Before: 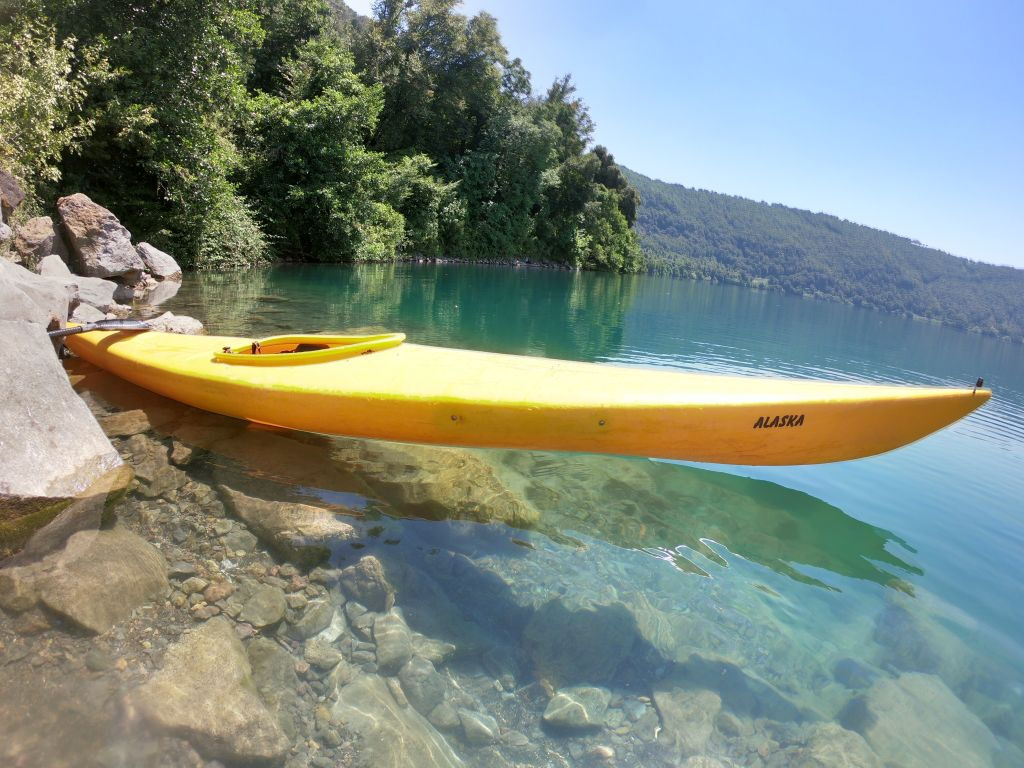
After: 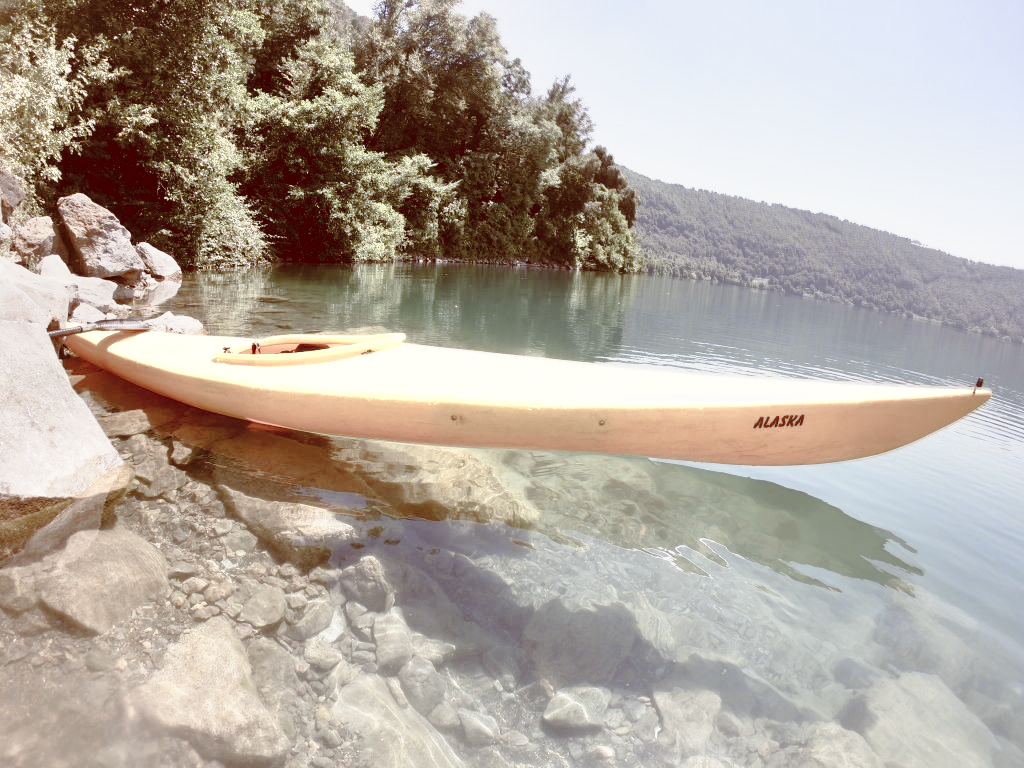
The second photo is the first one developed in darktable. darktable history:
color balance rgb: shadows lift › luminance 1%, shadows lift › chroma 0.2%, shadows lift › hue 20°, power › luminance 1%, power › chroma 0.4%, power › hue 34°, highlights gain › luminance 0.8%, highlights gain › chroma 0.4%, highlights gain › hue 44°, global offset › chroma 0.4%, global offset › hue 34°, white fulcrum 0.08 EV, linear chroma grading › shadows -7%, linear chroma grading › highlights -7%, linear chroma grading › global chroma -10%, linear chroma grading › mid-tones -8%, perceptual saturation grading › global saturation -28%, perceptual saturation grading › highlights -20%, perceptual saturation grading › mid-tones -24%, perceptual saturation grading › shadows -24%, perceptual brilliance grading › global brilliance -1%, perceptual brilliance grading › highlights -1%, perceptual brilliance grading › mid-tones -1%, perceptual brilliance grading › shadows -1%, global vibrance -17%, contrast -6%
color zones: curves: ch0 [(0.004, 0.305) (0.261, 0.623) (0.389, 0.399) (0.708, 0.571) (0.947, 0.34)]; ch1 [(0.025, 0.645) (0.229, 0.584) (0.326, 0.551) (0.484, 0.262) (0.757, 0.643)]
base curve: curves: ch0 [(0, 0) (0.028, 0.03) (0.121, 0.232) (0.46, 0.748) (0.859, 0.968) (1, 1)], preserve colors none
